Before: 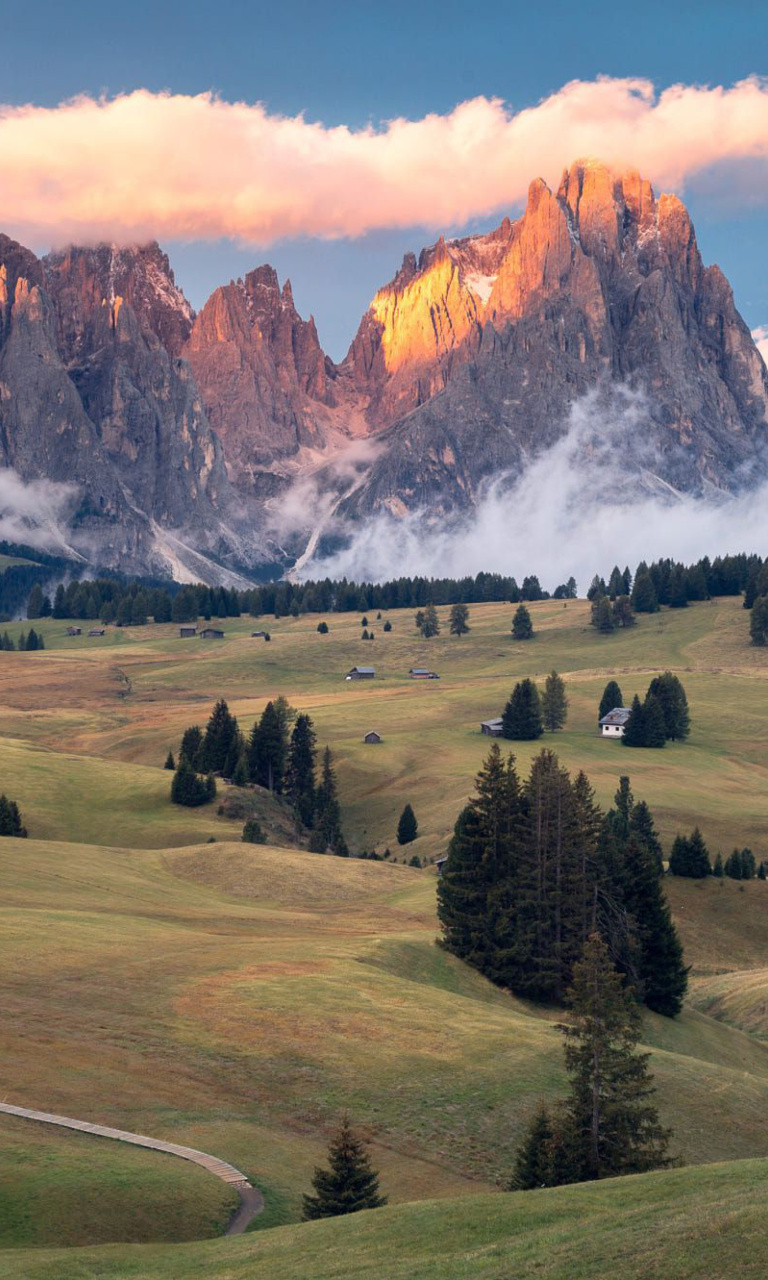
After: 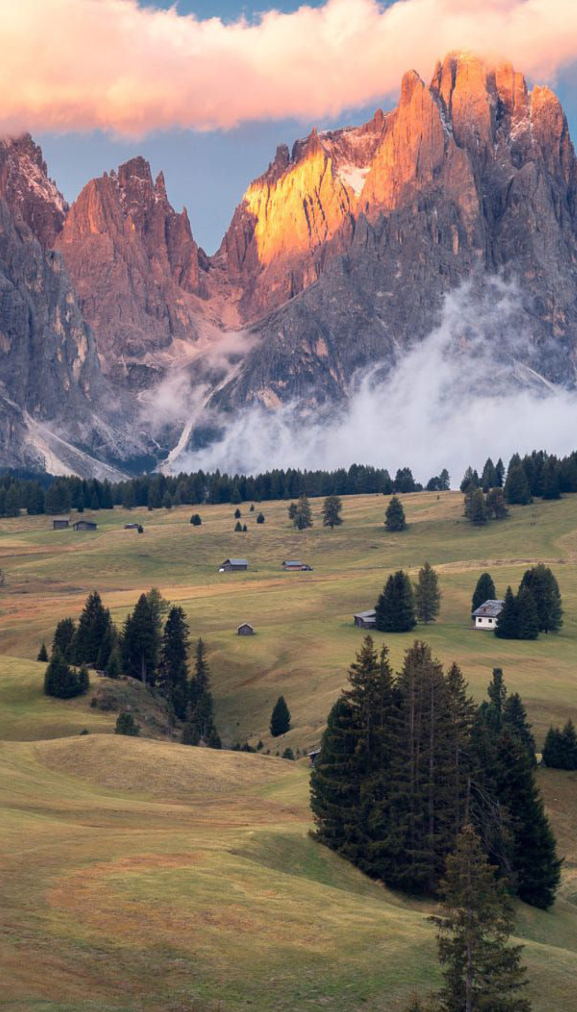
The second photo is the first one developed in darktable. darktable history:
crop: left 16.605%, top 8.449%, right 8.206%, bottom 12.462%
